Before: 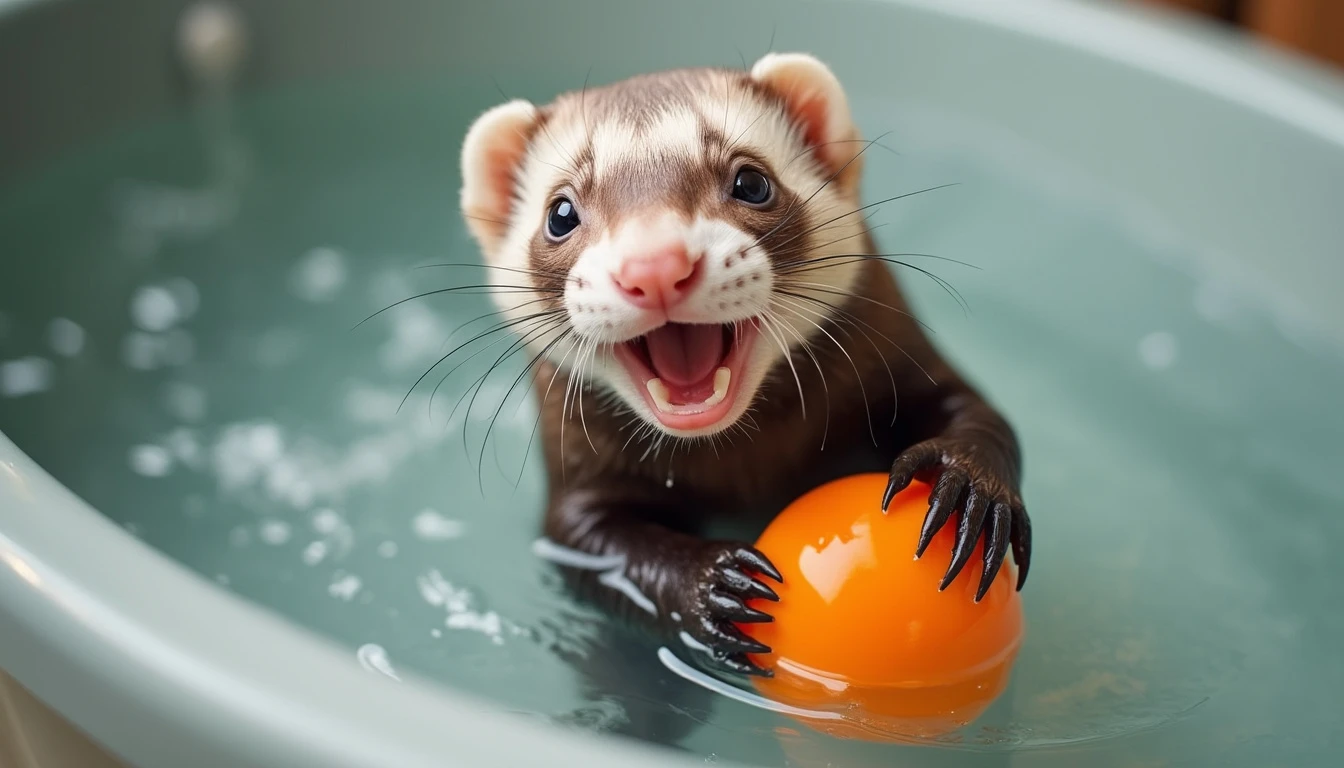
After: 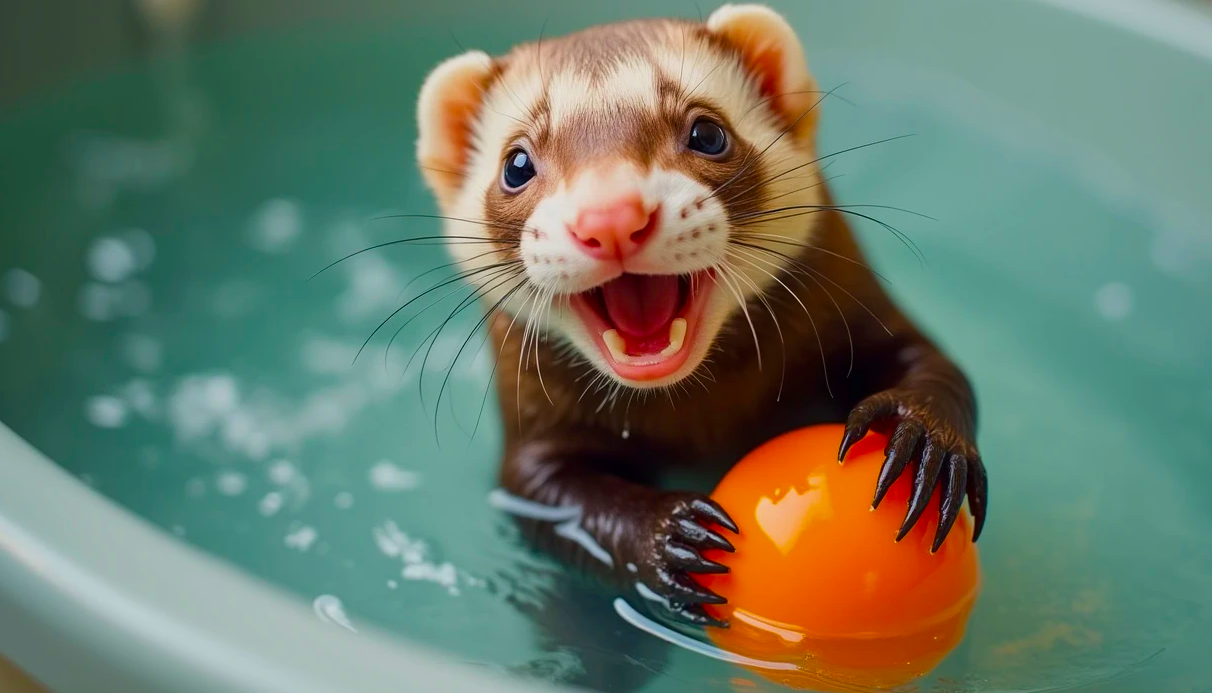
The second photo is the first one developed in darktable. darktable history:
velvia: strength 51.6%, mid-tones bias 0.506
crop: left 3.336%, top 6.463%, right 6.431%, bottom 3.229%
shadows and highlights: radius 121.26, shadows 21.57, white point adjustment -9.65, highlights -14.26, soften with gaussian
